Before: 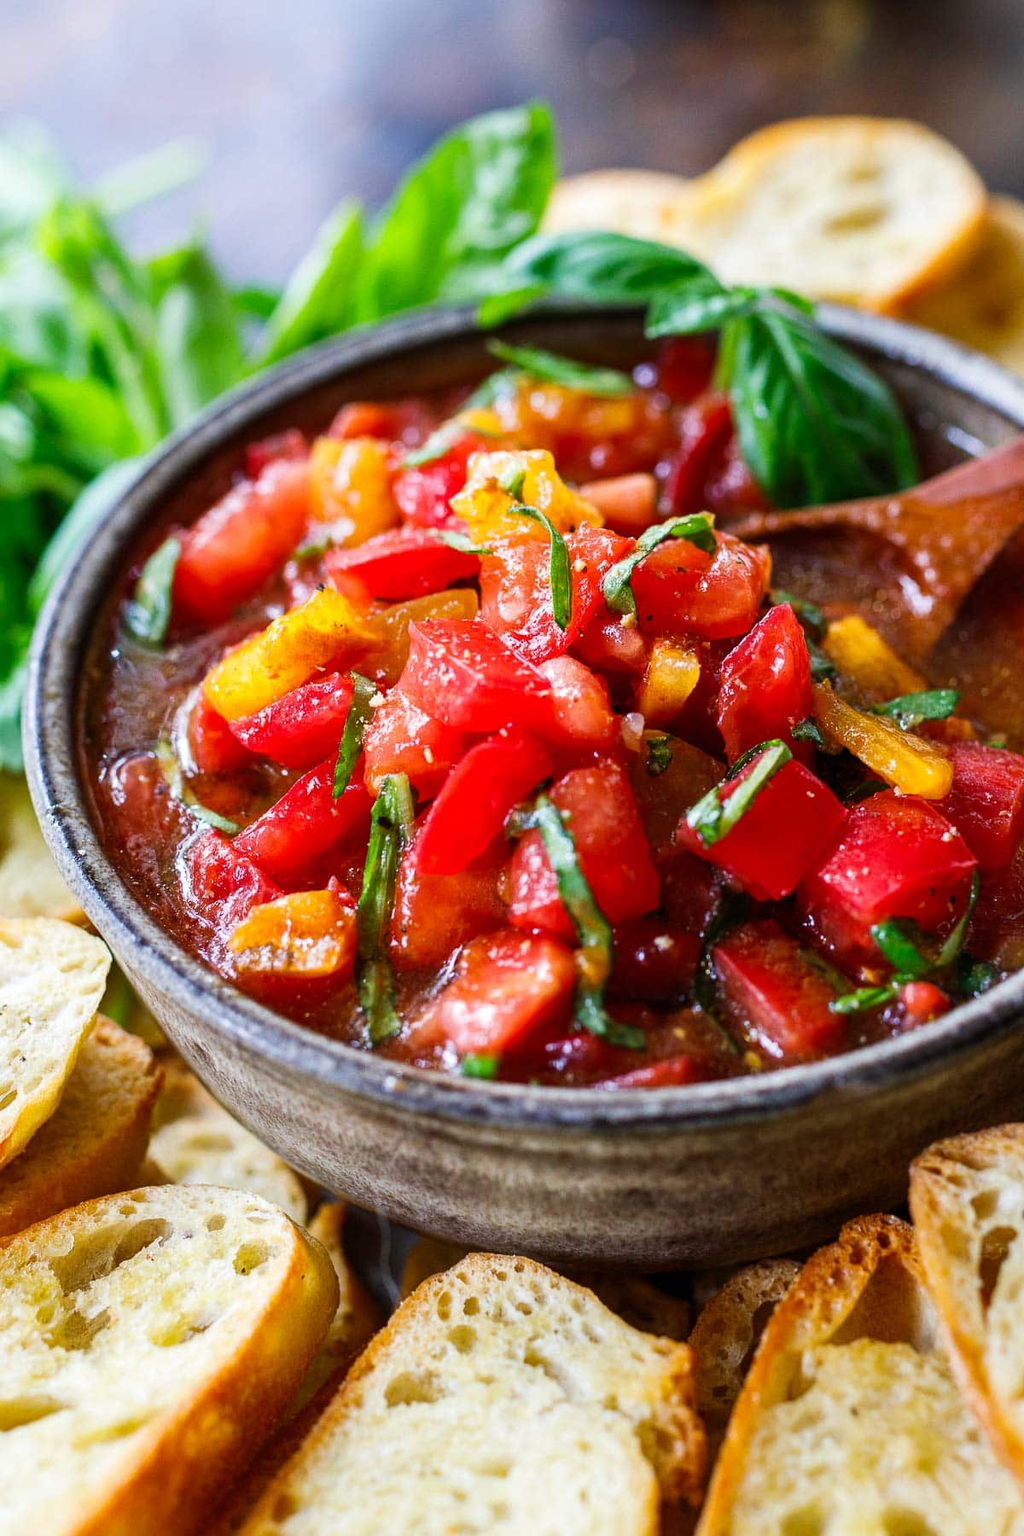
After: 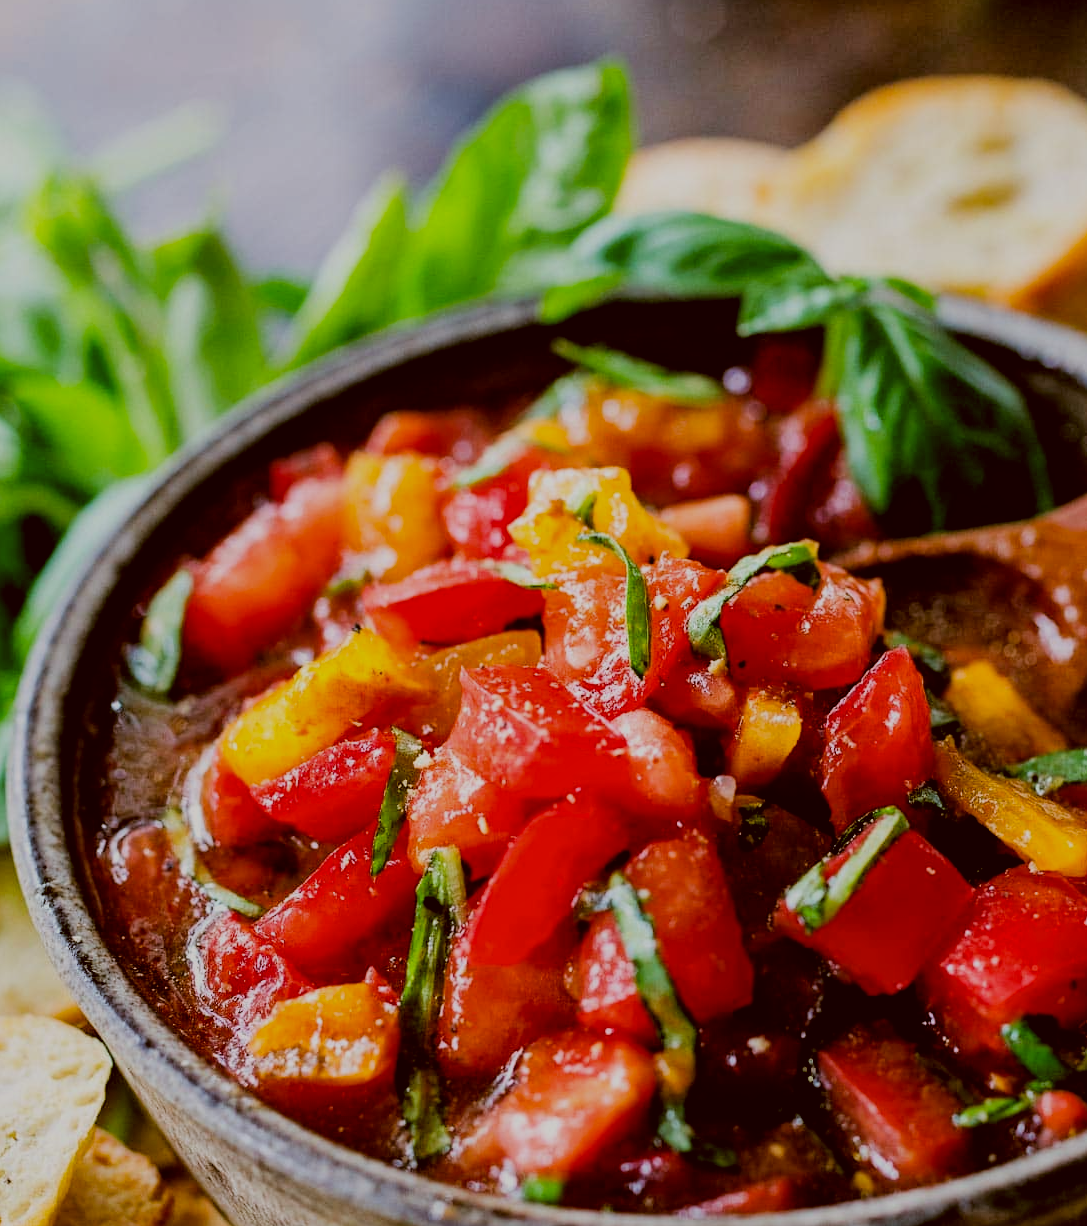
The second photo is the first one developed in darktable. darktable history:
exposure: exposure -0.451 EV, compensate highlight preservation false
crop: left 1.587%, top 3.352%, right 7.758%, bottom 28.505%
local contrast: mode bilateral grid, contrast 20, coarseness 49, detail 119%, midtone range 0.2
filmic rgb: black relative exposure -4.54 EV, white relative exposure 4.81 EV, hardness 2.35, latitude 36.47%, contrast 1.042, highlights saturation mix 1.09%, shadows ↔ highlights balance 1.23%
color correction: highlights a* -0.603, highlights b* 0.174, shadows a* 4.51, shadows b* 20.72
color calibration: output R [1.063, -0.012, -0.003, 0], output G [0, 1.022, 0.021, 0], output B [-0.079, 0.047, 1, 0], gray › normalize channels true, illuminant as shot in camera, x 0.358, y 0.373, temperature 4628.91 K, gamut compression 0.009
